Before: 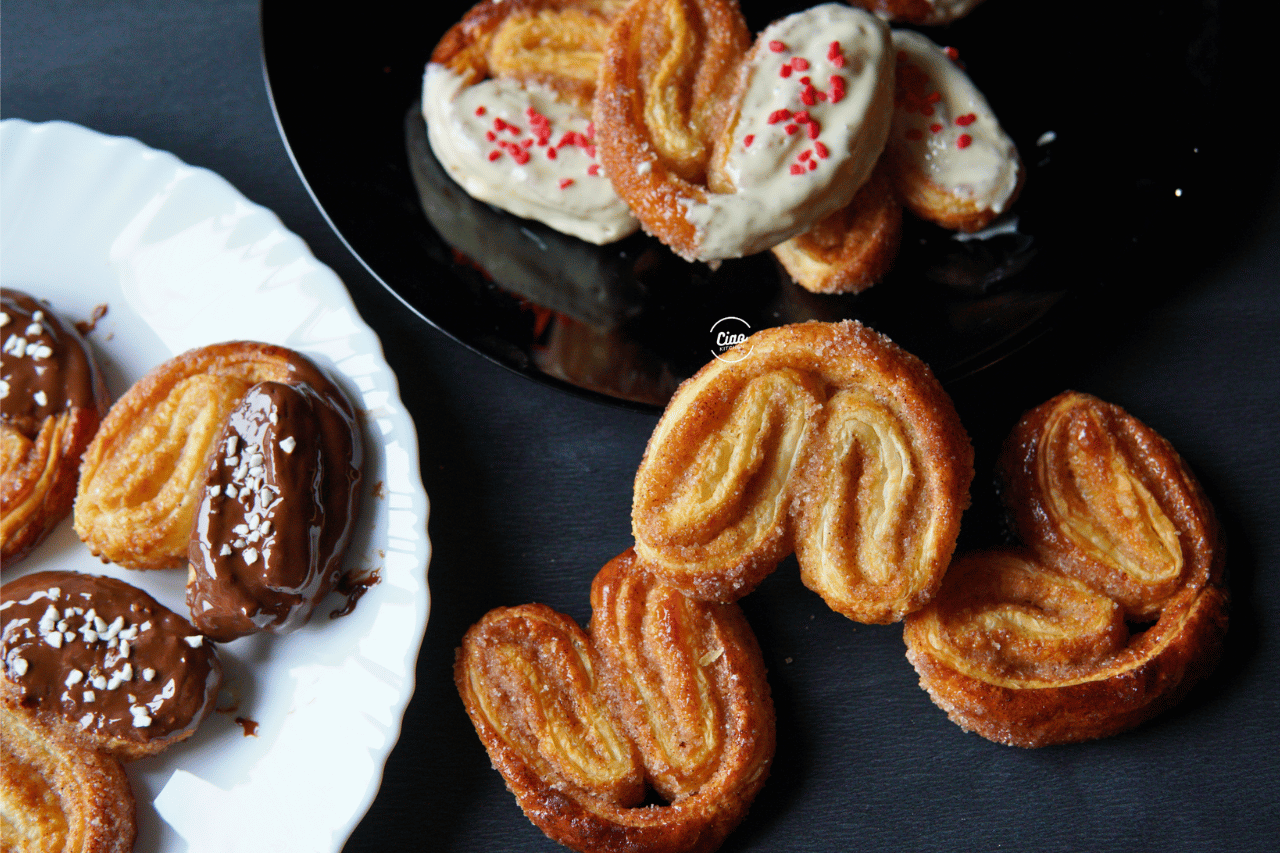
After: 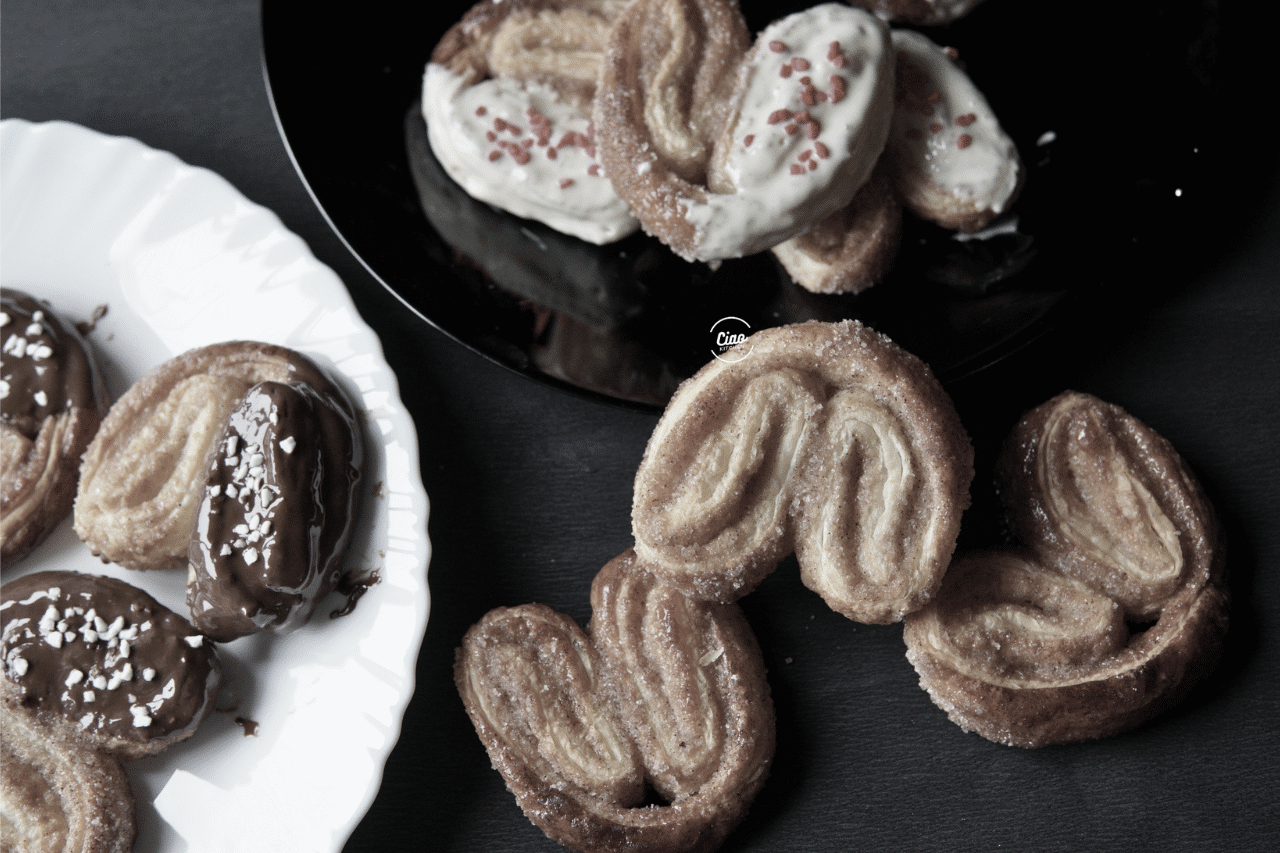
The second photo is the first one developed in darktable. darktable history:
color correction: highlights b* -0.048, saturation 0.245
exposure: compensate exposure bias true, compensate highlight preservation false
